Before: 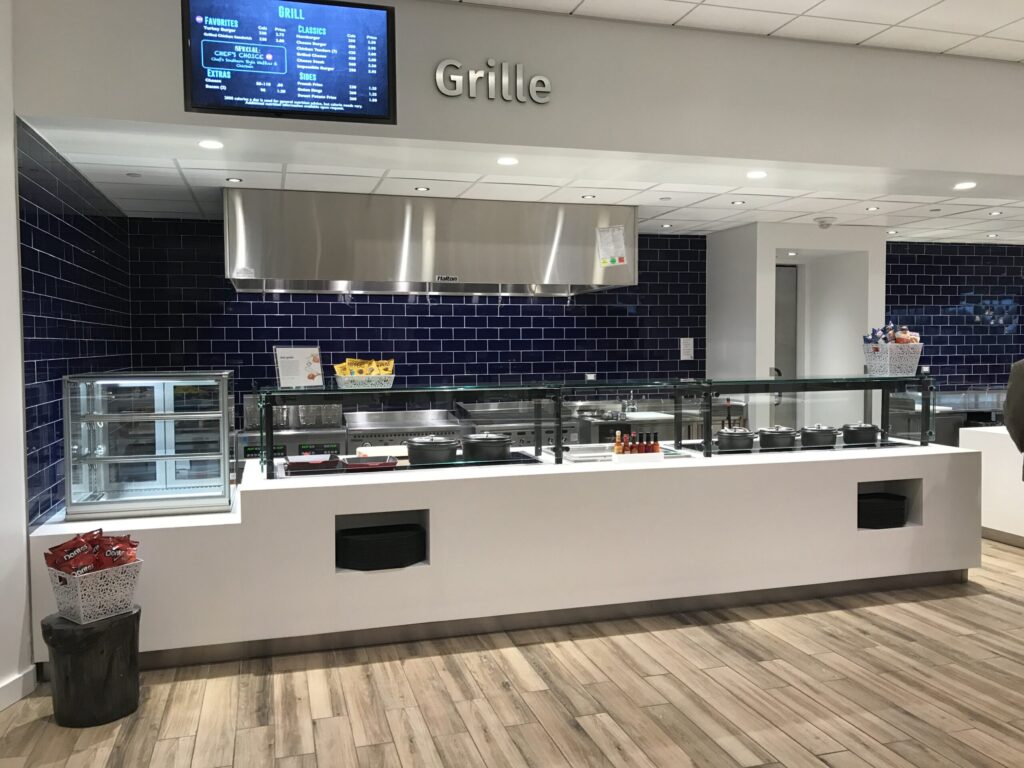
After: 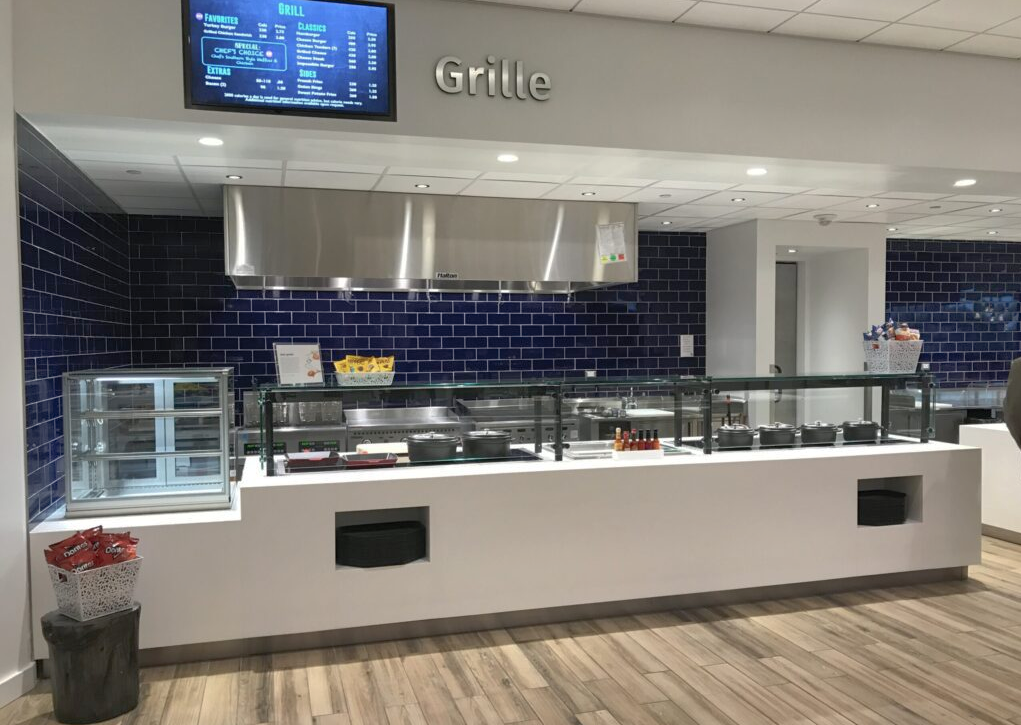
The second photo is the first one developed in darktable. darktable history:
exposure: compensate highlight preservation false
shadows and highlights: on, module defaults
crop: top 0.448%, right 0.264%, bottom 5.045%
